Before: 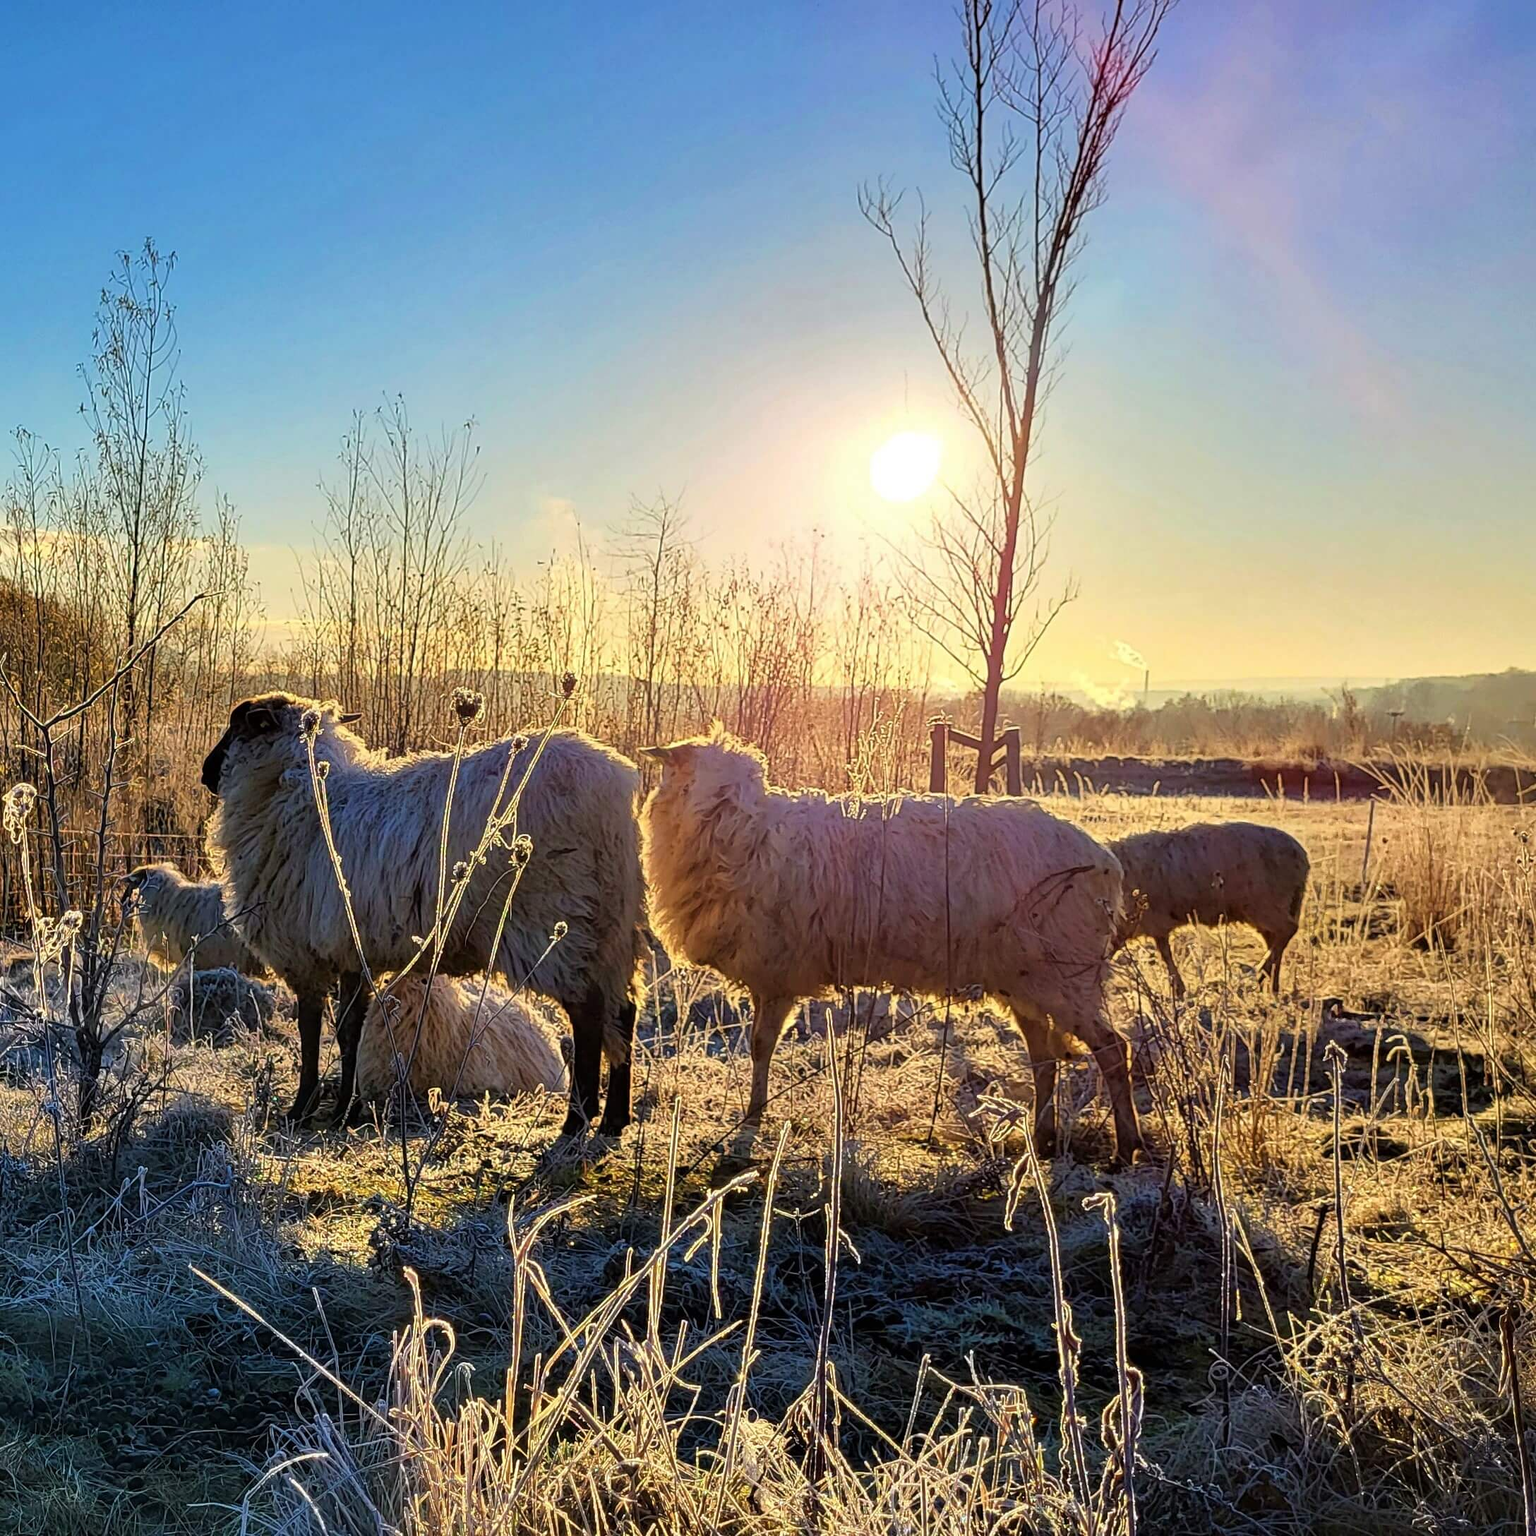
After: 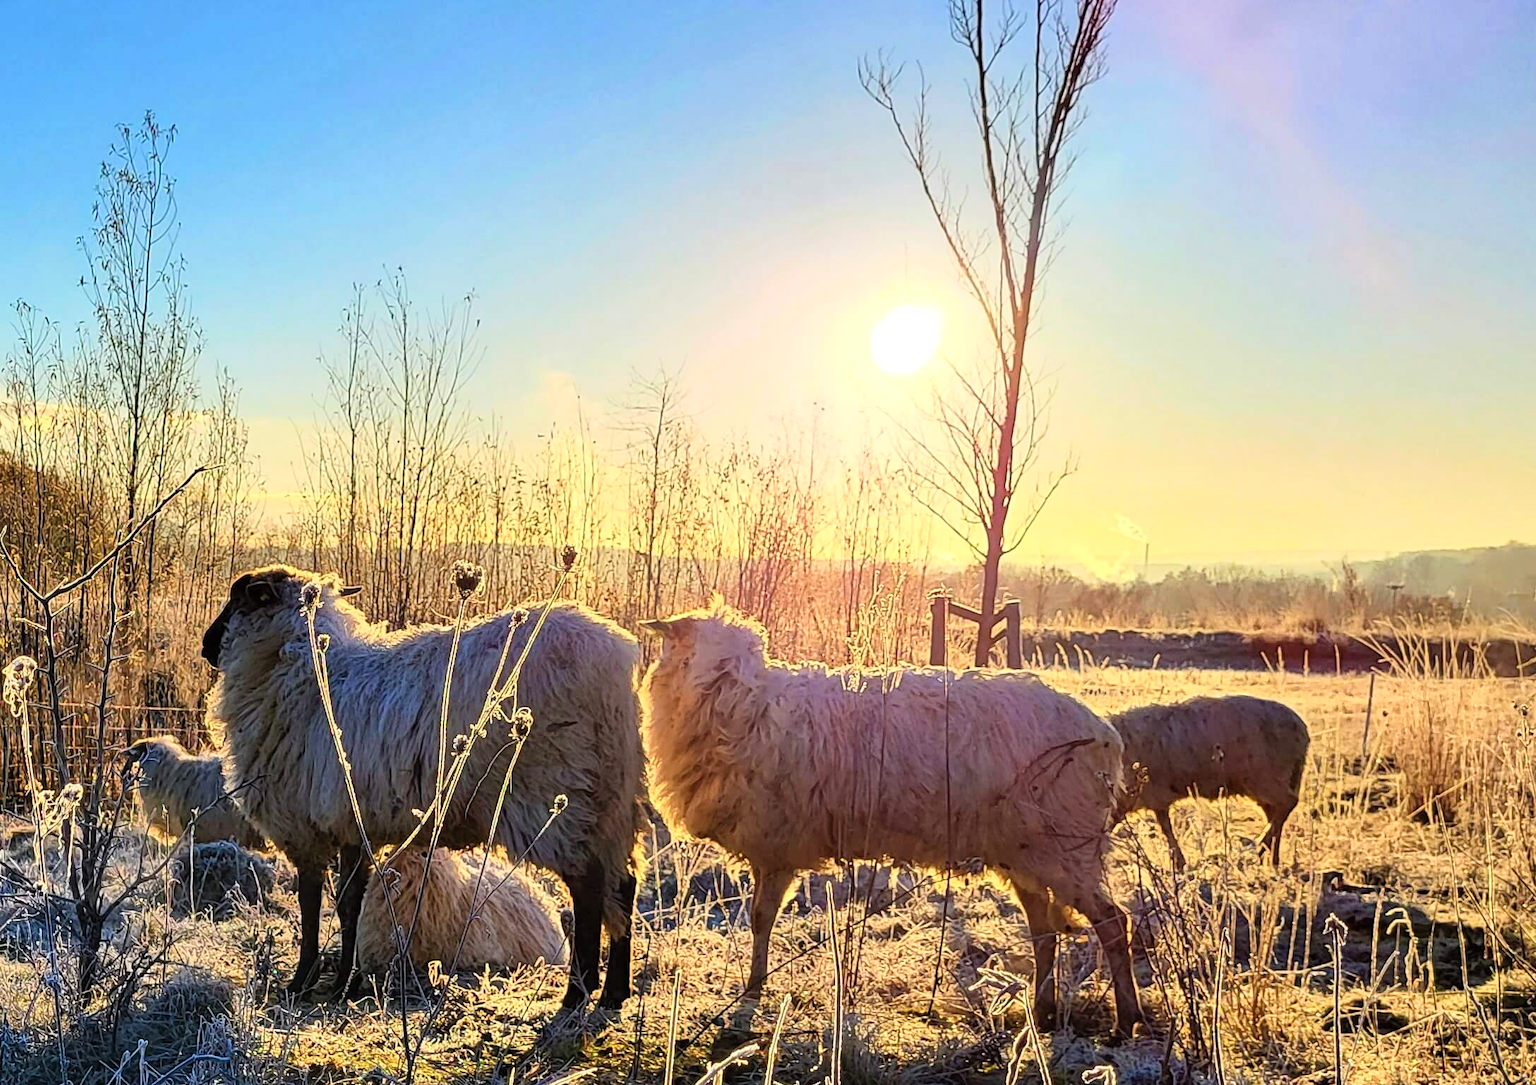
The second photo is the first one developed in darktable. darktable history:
crop and rotate: top 8.293%, bottom 20.996%
contrast brightness saturation: contrast 0.2, brightness 0.15, saturation 0.14
